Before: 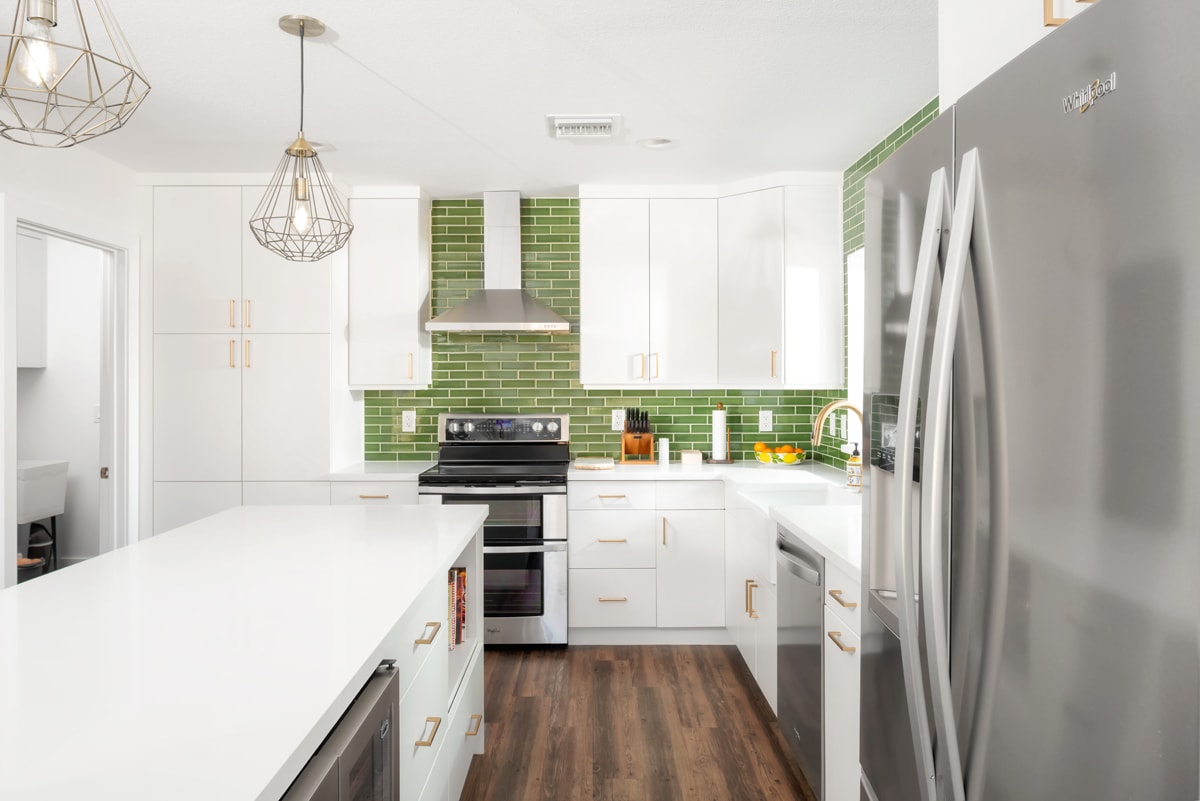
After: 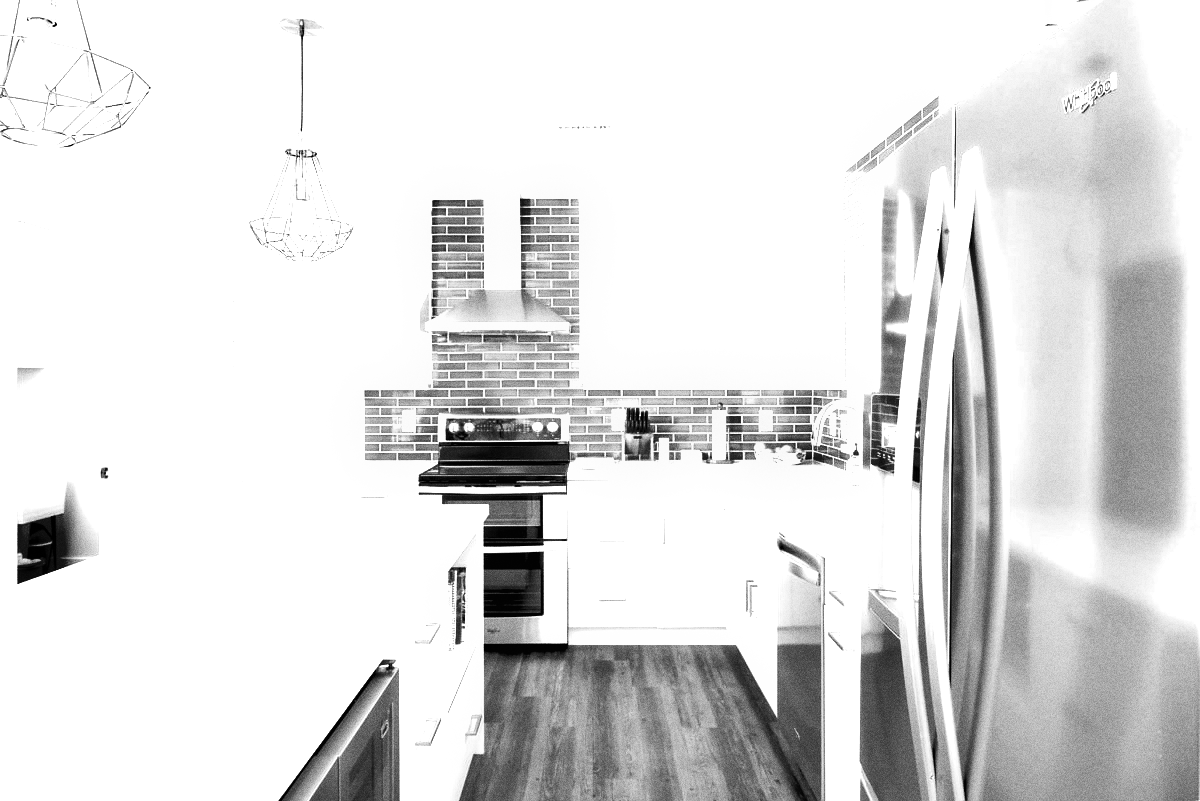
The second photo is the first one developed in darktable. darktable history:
contrast brightness saturation: contrast -0.02, brightness -0.01, saturation 0.03
color balance rgb: perceptual saturation grading › global saturation 30%, global vibrance 20%
shadows and highlights: low approximation 0.01, soften with gaussian
monochrome: on, module defaults
grain: coarseness 0.09 ISO, strength 40%
tone equalizer: -8 EV -0.417 EV, -7 EV -0.389 EV, -6 EV -0.333 EV, -5 EV -0.222 EV, -3 EV 0.222 EV, -2 EV 0.333 EV, -1 EV 0.389 EV, +0 EV 0.417 EV, edges refinement/feathering 500, mask exposure compensation -1.57 EV, preserve details no
exposure: black level correction 0.011, exposure 1.088 EV, compensate exposure bias true, compensate highlight preservation false
